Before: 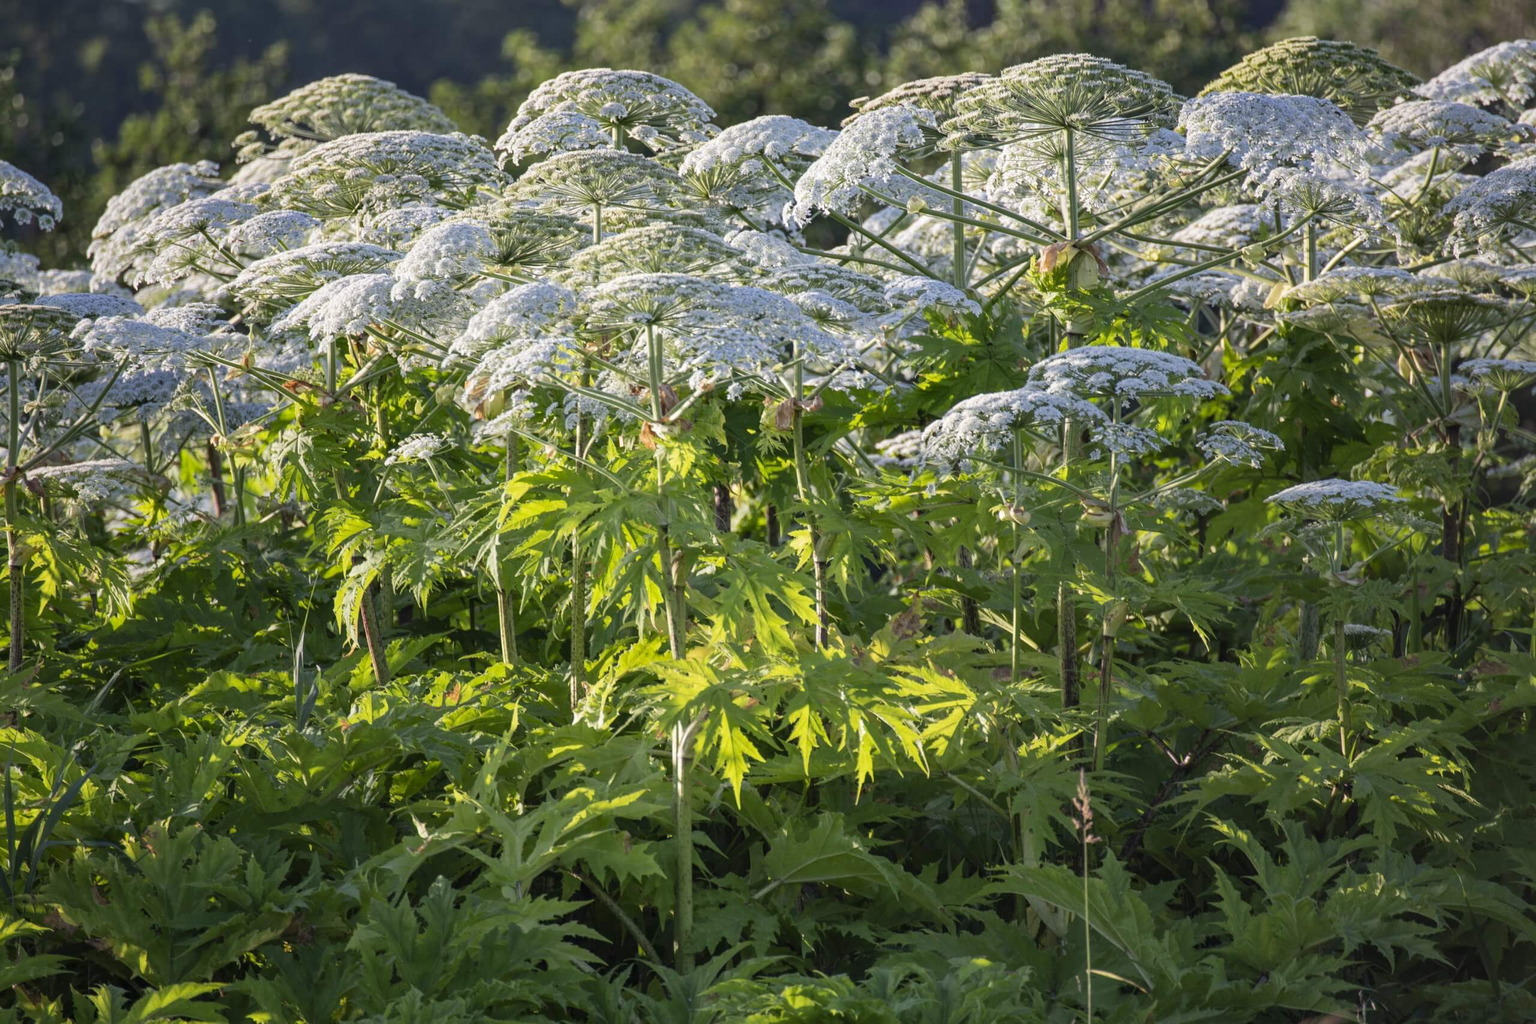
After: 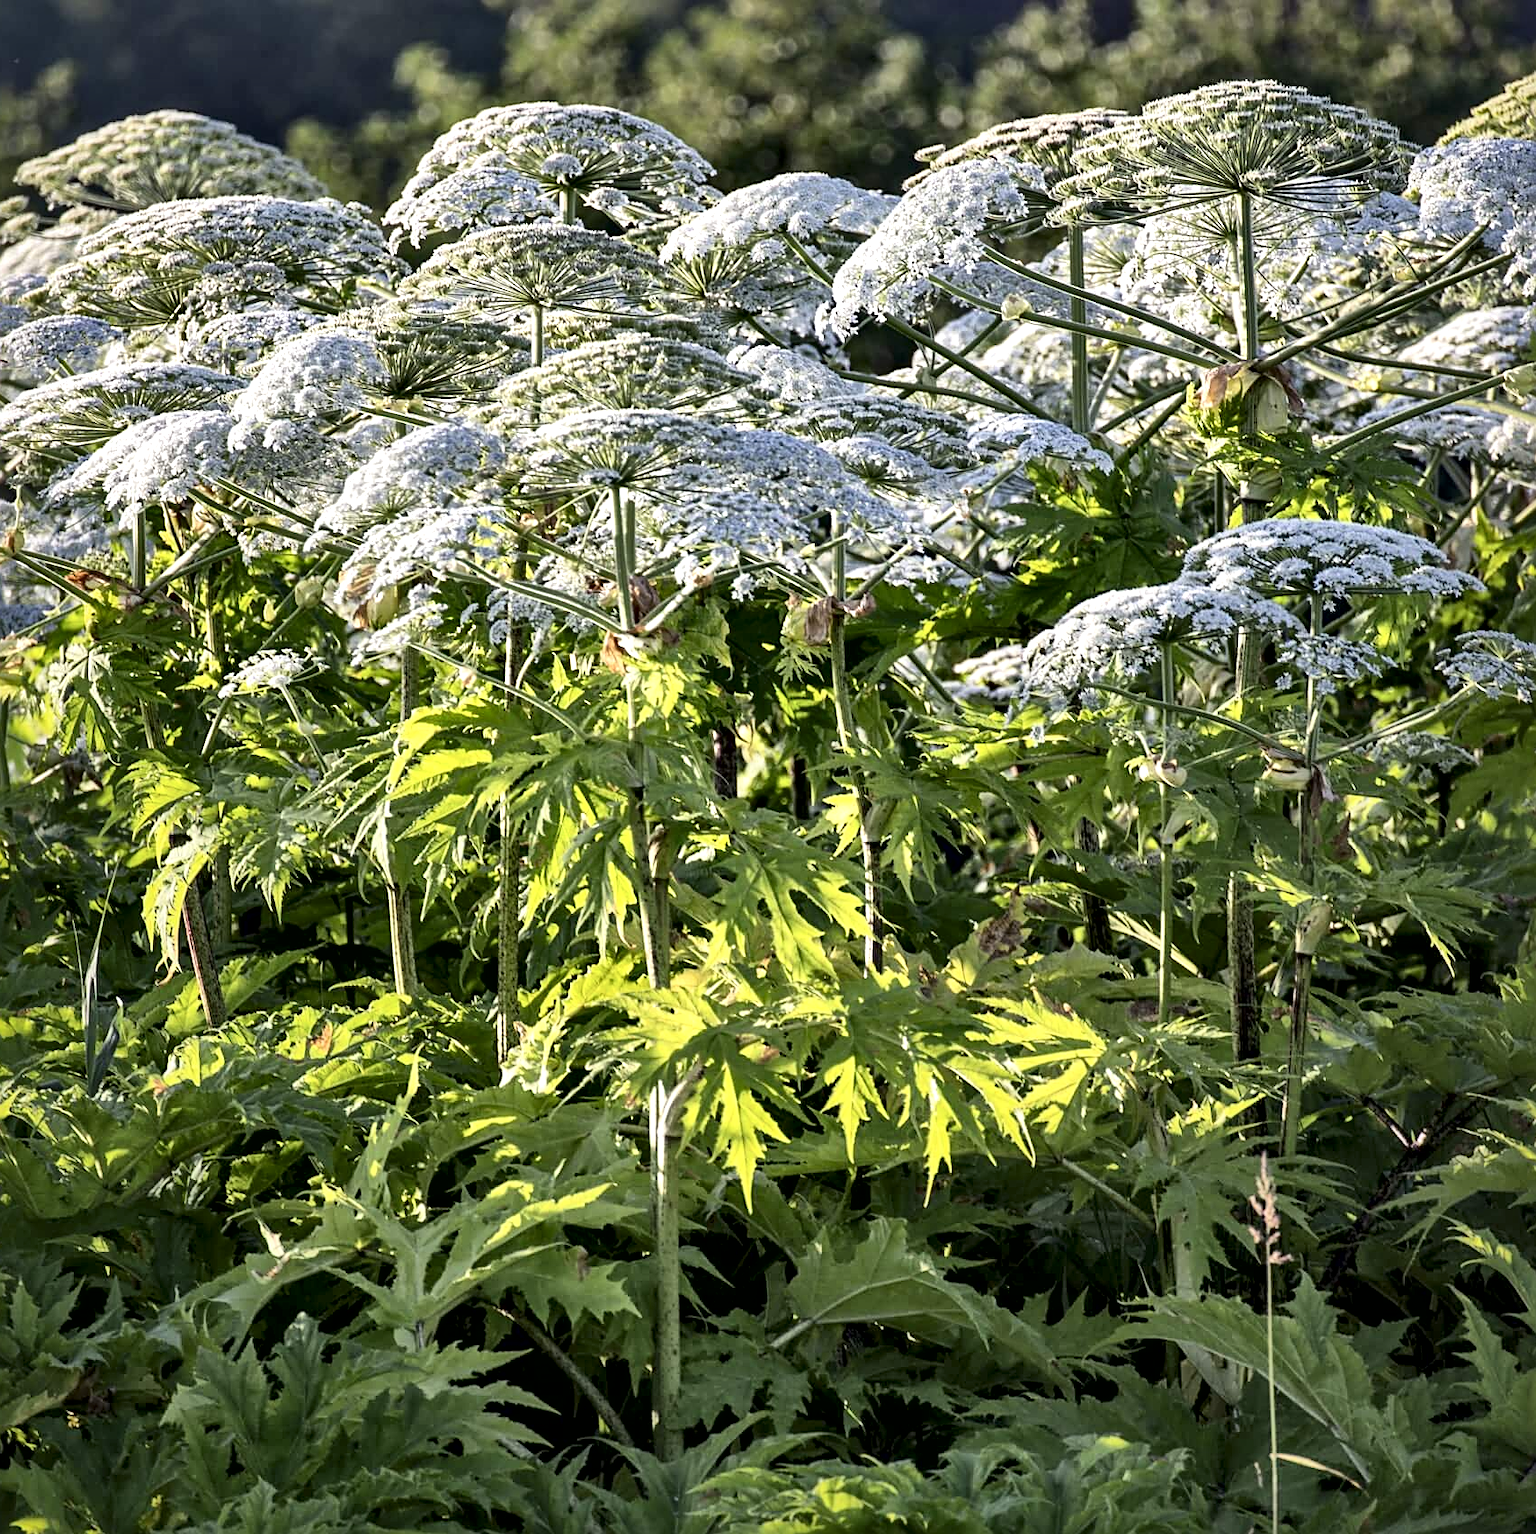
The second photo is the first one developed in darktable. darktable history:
crop and rotate: left 15.584%, right 17.692%
sharpen: on, module defaults
local contrast: mode bilateral grid, contrast 43, coarseness 70, detail 215%, midtone range 0.2
